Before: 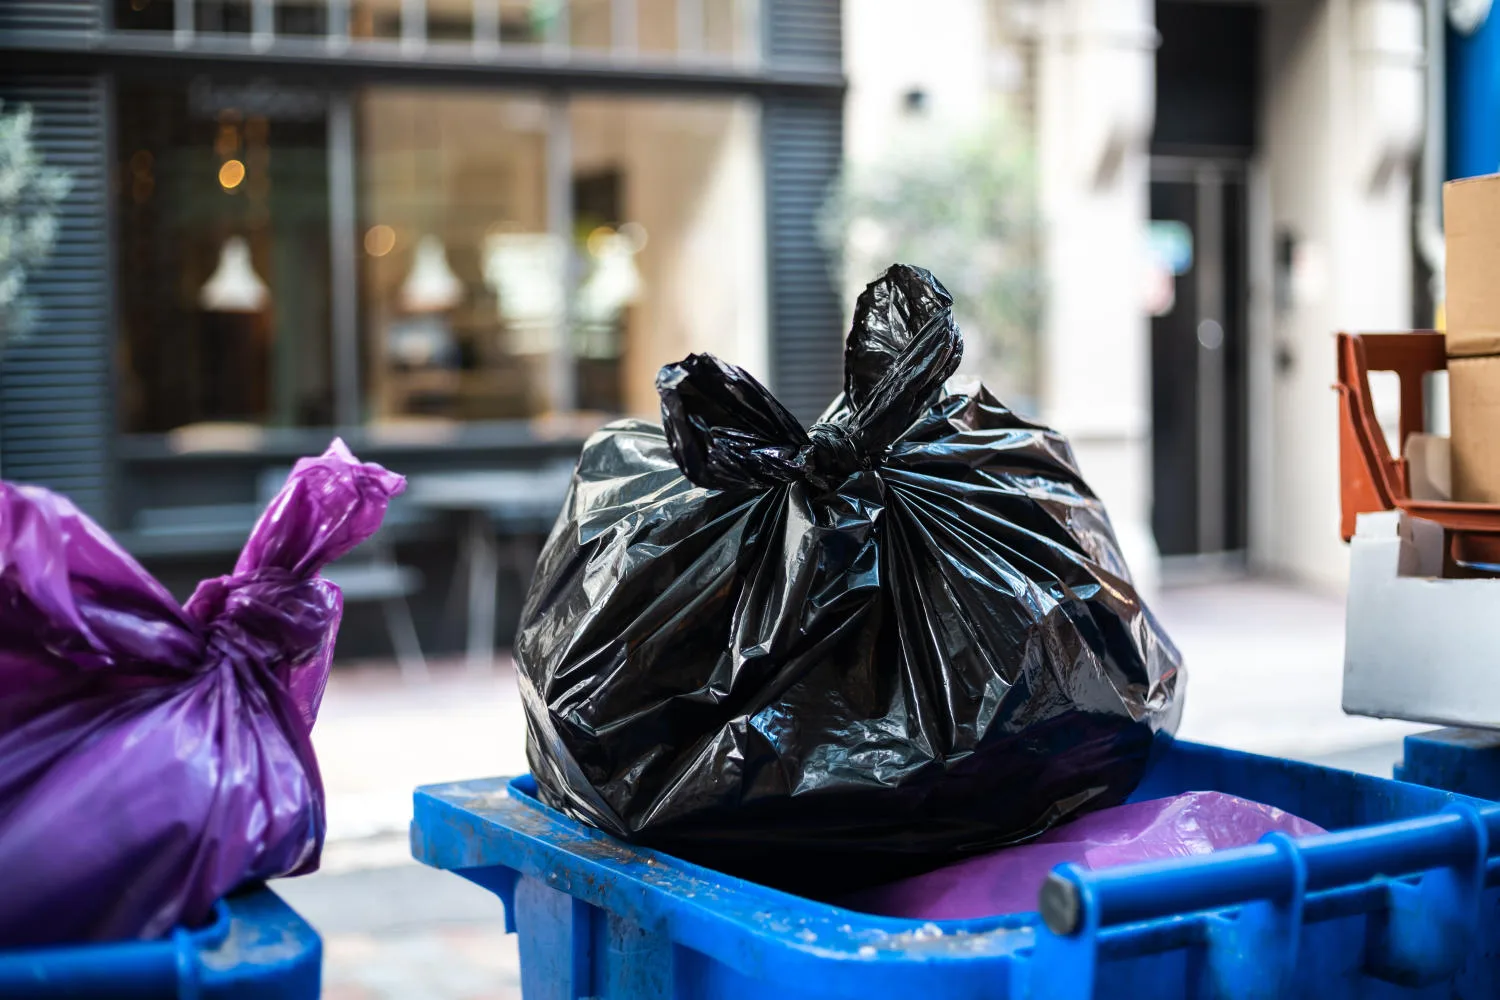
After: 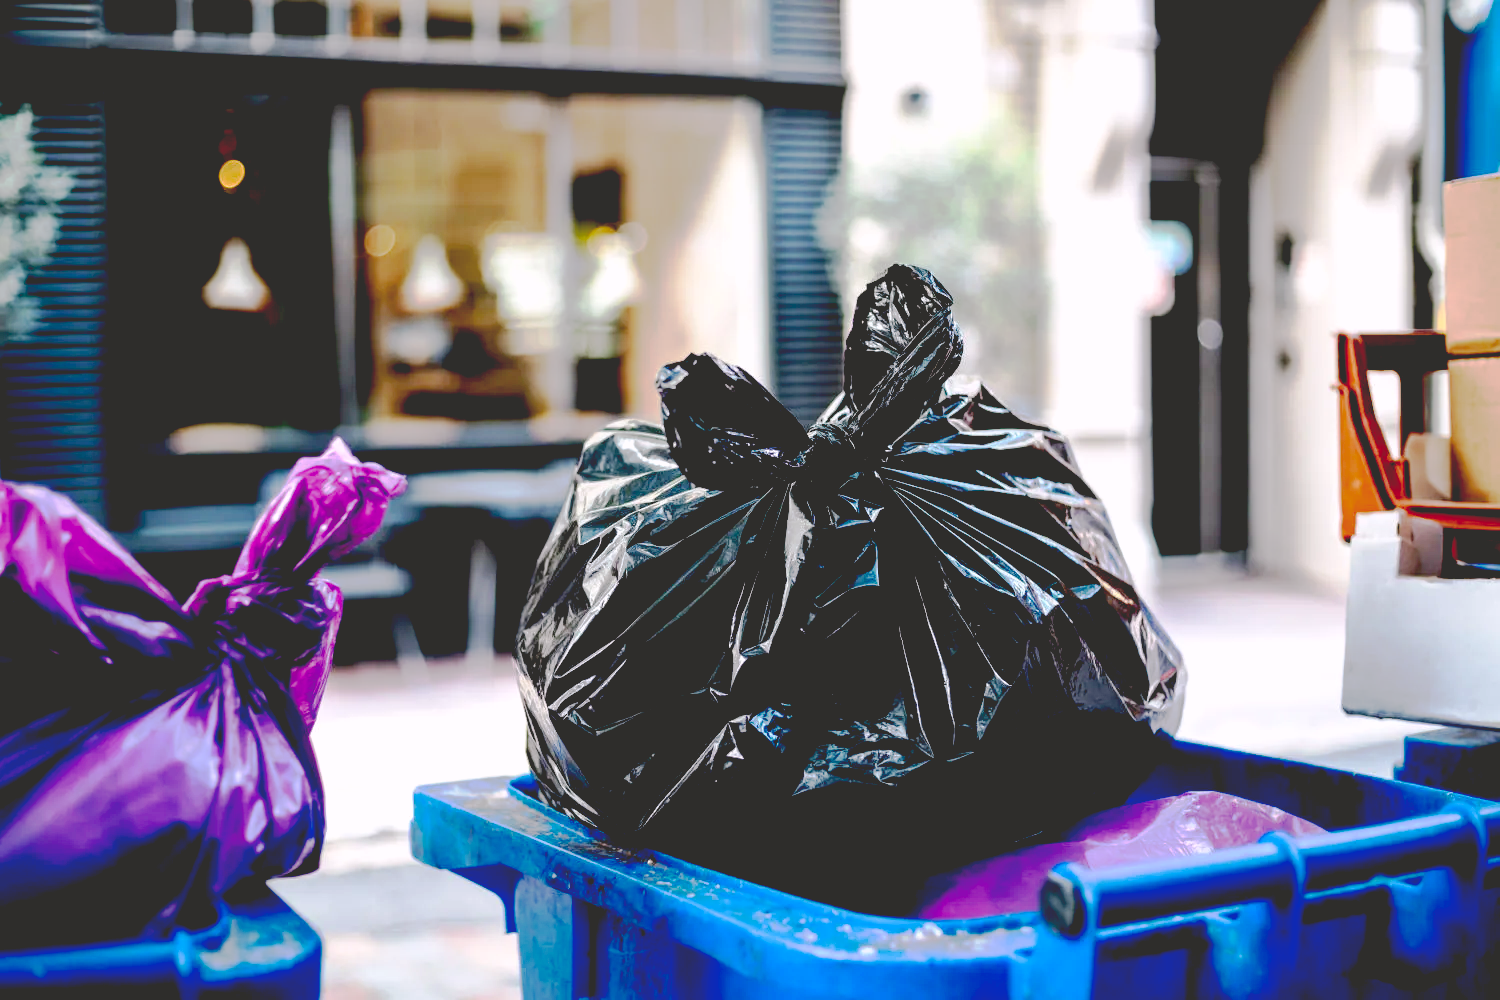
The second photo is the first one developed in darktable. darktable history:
color correction: highlights a* 3.08, highlights b* -1.46, shadows a* -0.075, shadows b* 1.83, saturation 0.984
base curve: curves: ch0 [(0.065, 0.026) (0.236, 0.358) (0.53, 0.546) (0.777, 0.841) (0.924, 0.992)], preserve colors none
